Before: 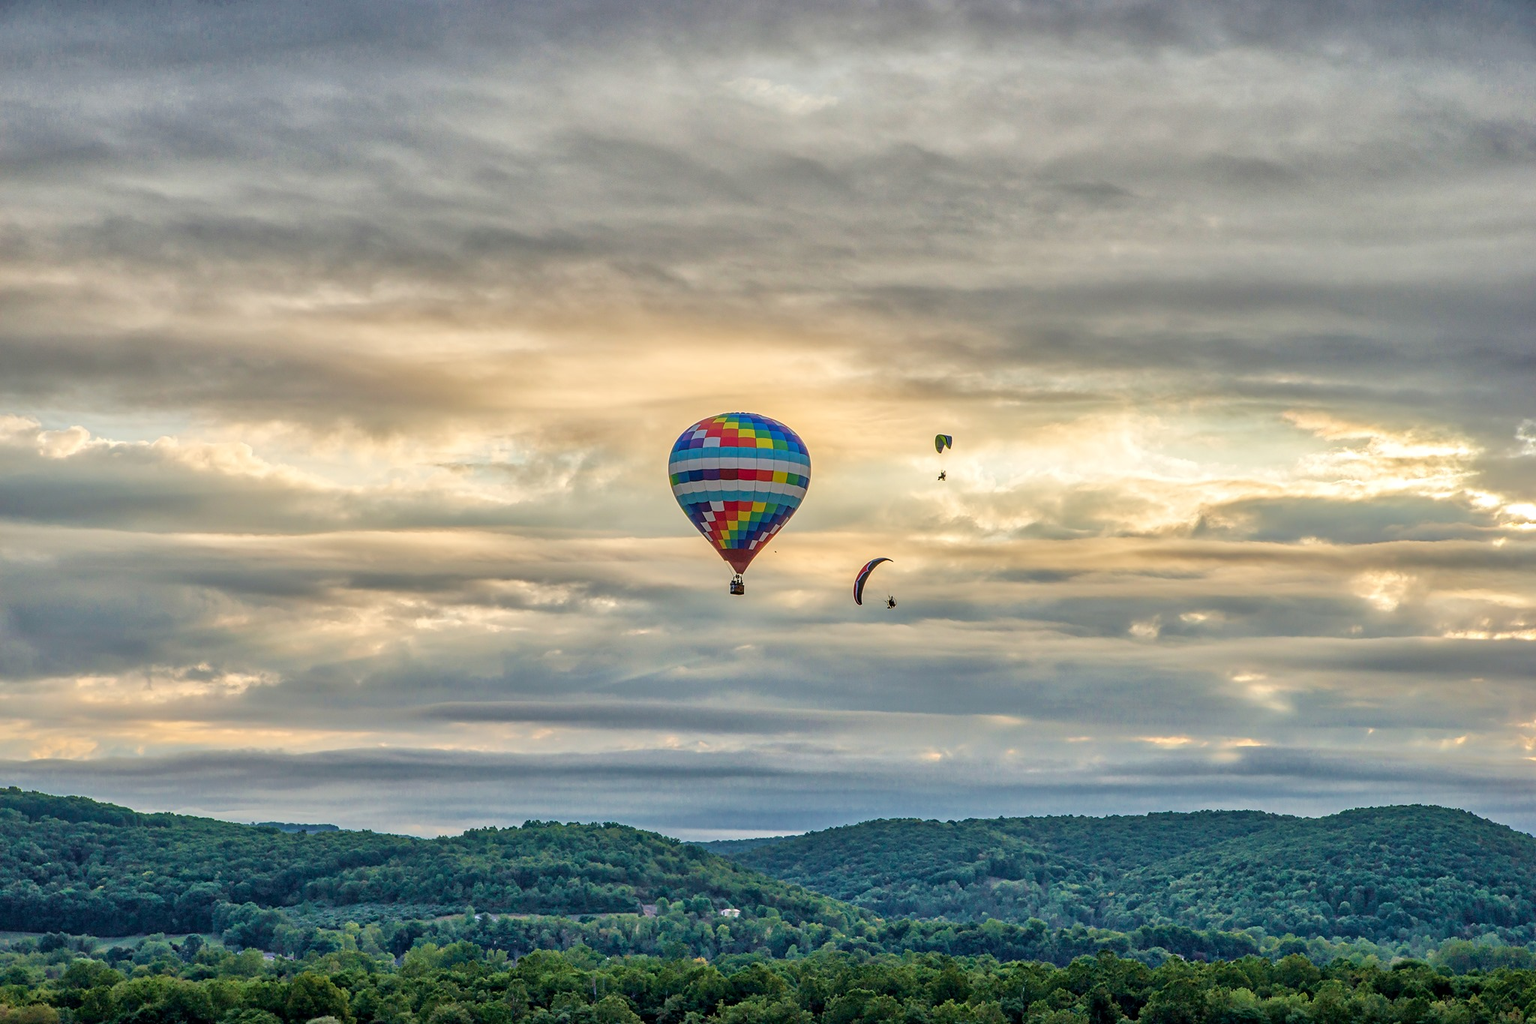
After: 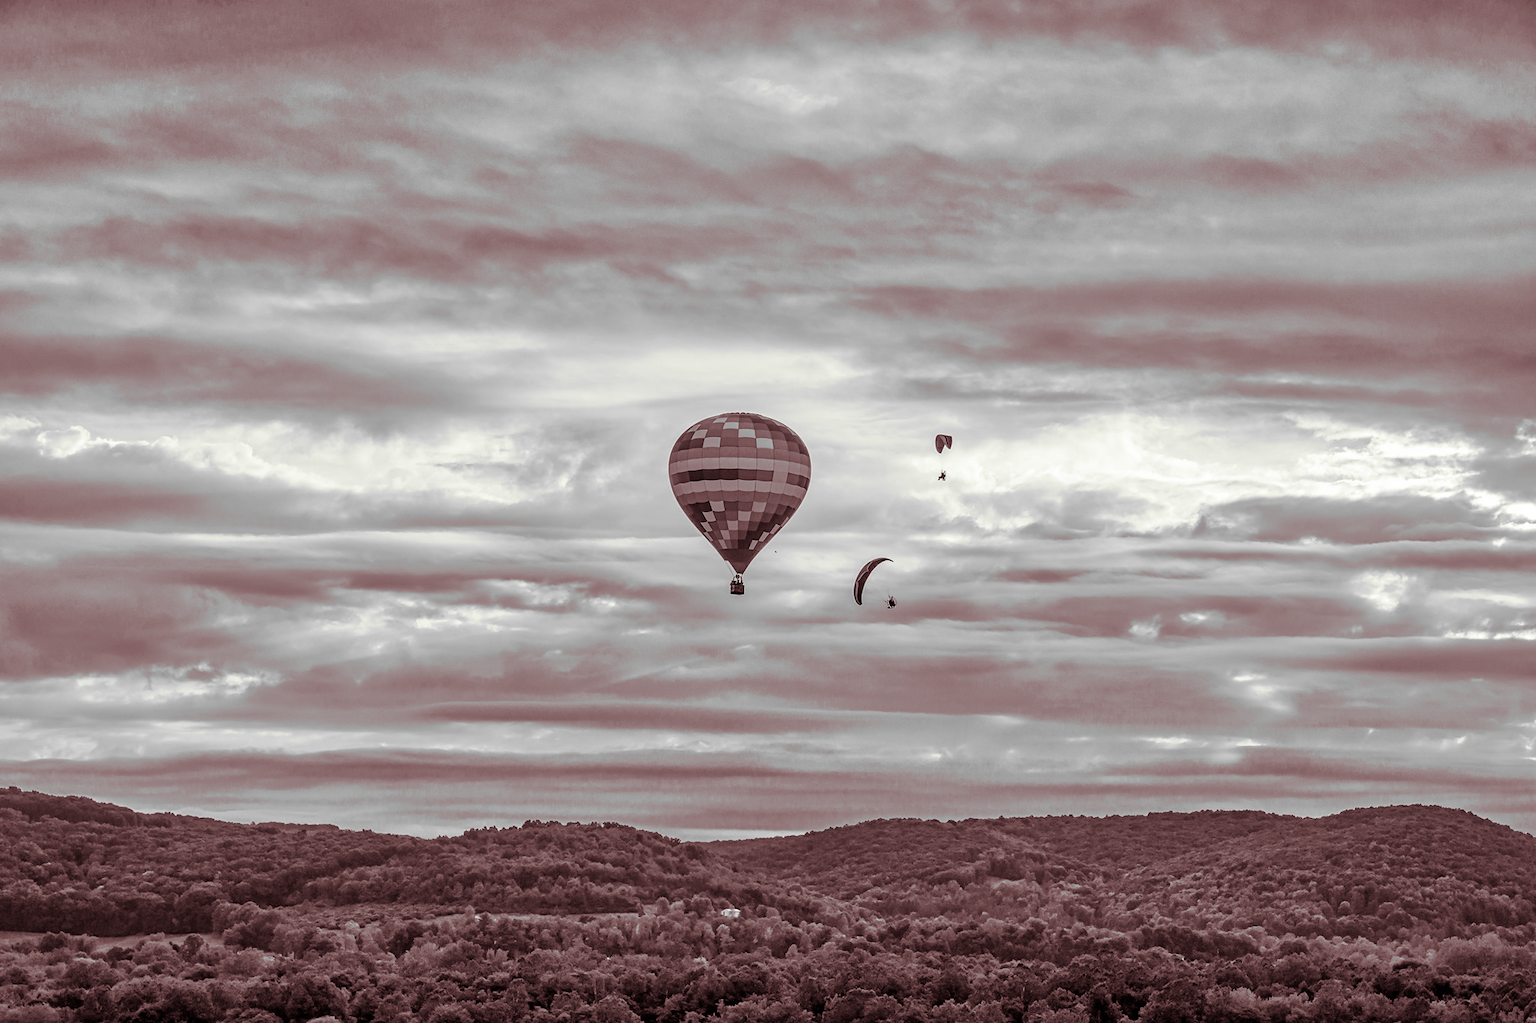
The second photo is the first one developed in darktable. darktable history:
split-toning: on, module defaults
monochrome: on, module defaults
